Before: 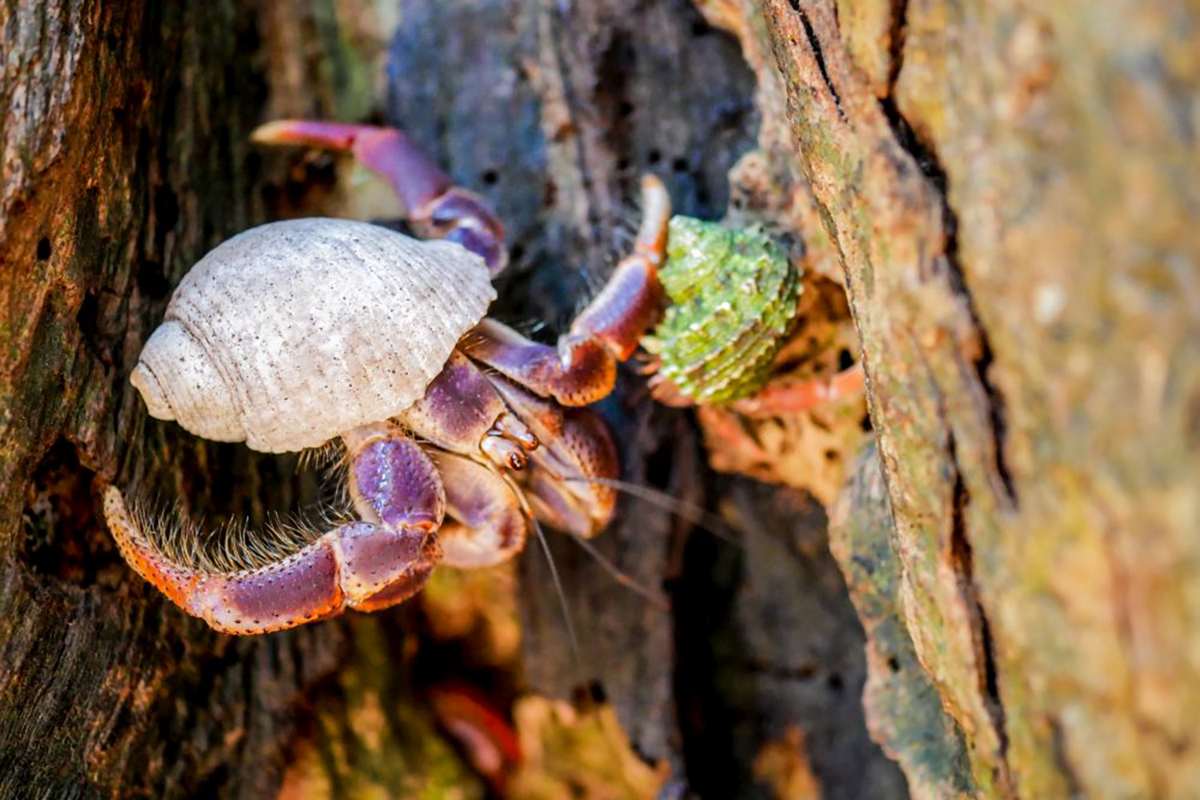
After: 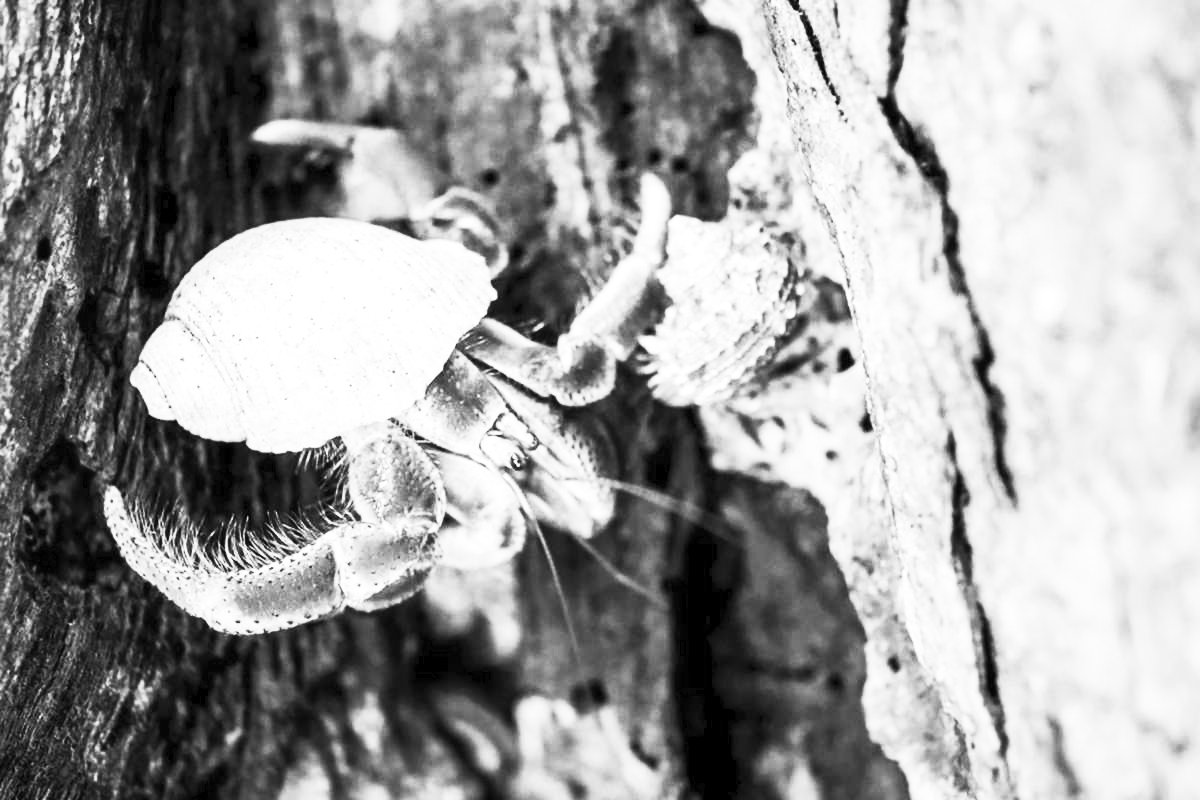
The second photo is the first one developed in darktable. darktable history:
exposure: exposure 0.493 EV, compensate highlight preservation false
contrast brightness saturation: contrast 0.53, brightness 0.47, saturation -1
